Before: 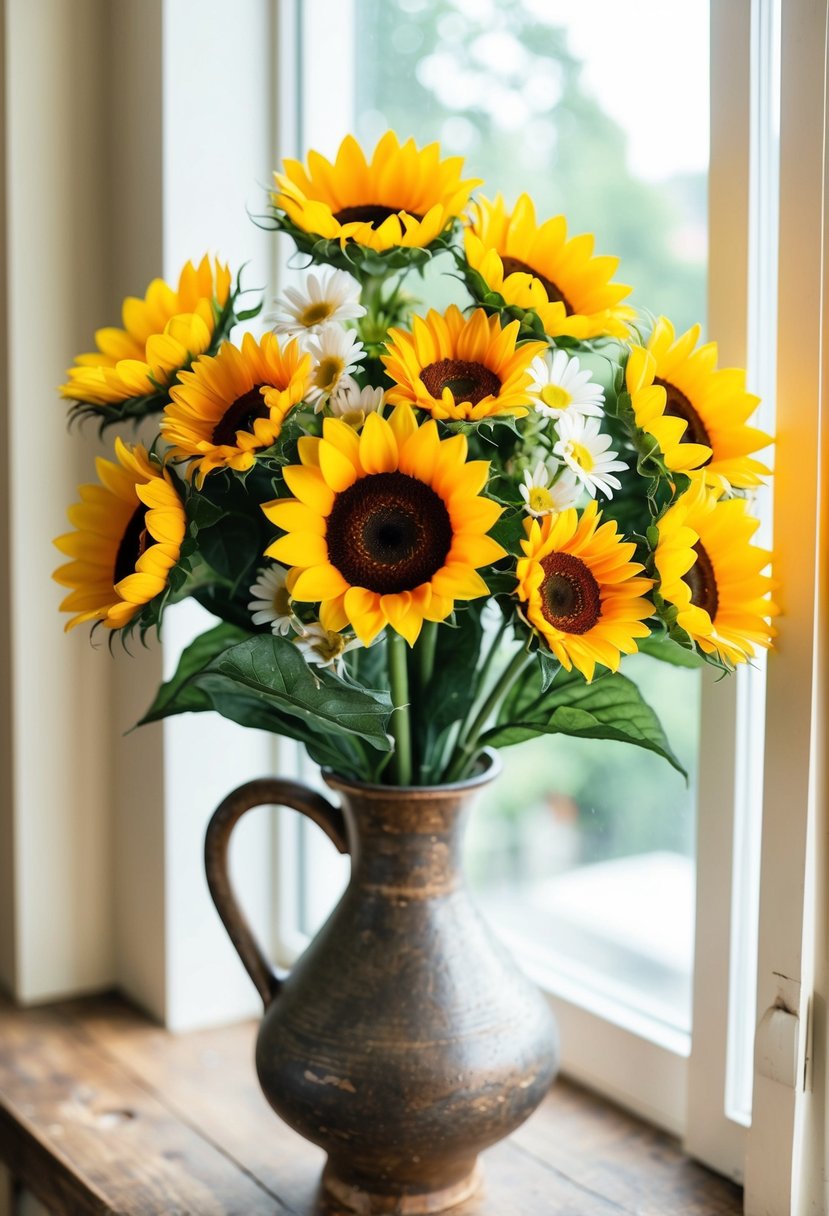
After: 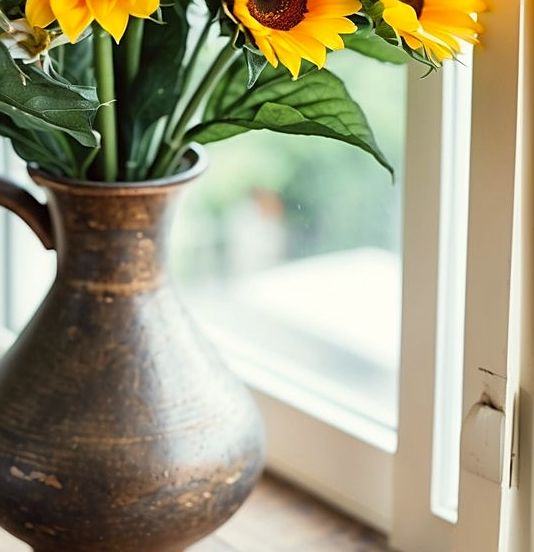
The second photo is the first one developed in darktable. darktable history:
color correction: highlights a* -0.985, highlights b* 4.63, shadows a* 3.59
levels: mode automatic, levels [0.101, 0.578, 0.953]
crop and rotate: left 35.475%, top 49.697%, bottom 4.881%
sharpen: on, module defaults
tone curve: curves: ch0 [(0, 0) (0.003, 0.003) (0.011, 0.011) (0.025, 0.025) (0.044, 0.045) (0.069, 0.07) (0.1, 0.1) (0.136, 0.137) (0.177, 0.179) (0.224, 0.226) (0.277, 0.279) (0.335, 0.338) (0.399, 0.402) (0.468, 0.472) (0.543, 0.547) (0.623, 0.628) (0.709, 0.715) (0.801, 0.807) (0.898, 0.902) (1, 1)], preserve colors none
